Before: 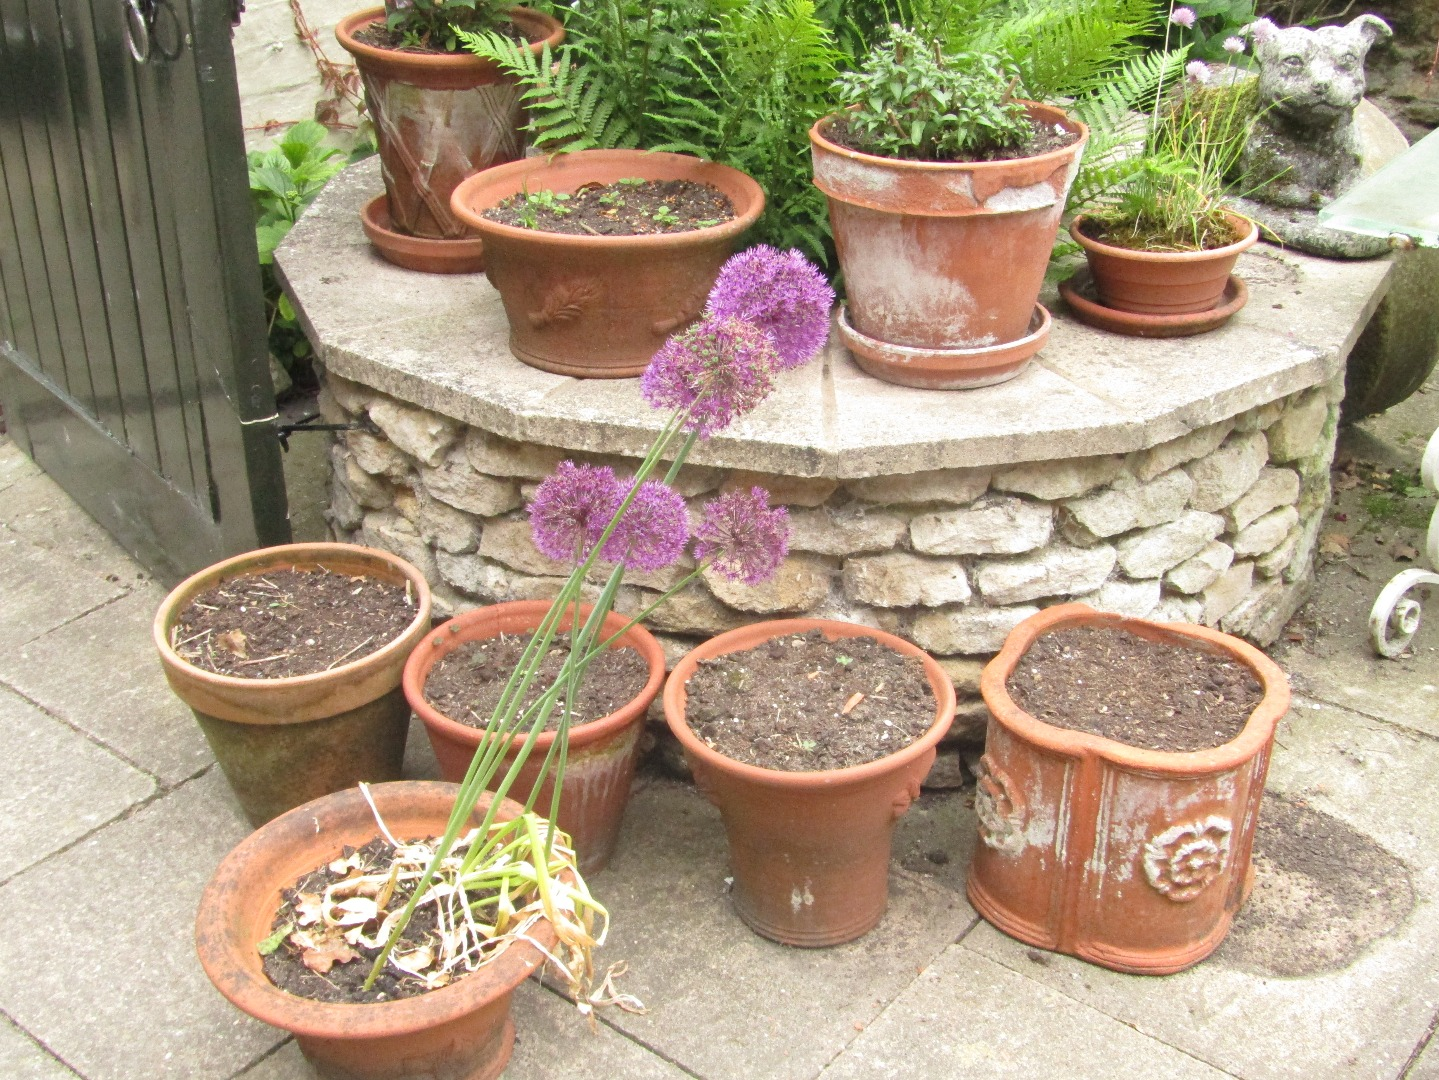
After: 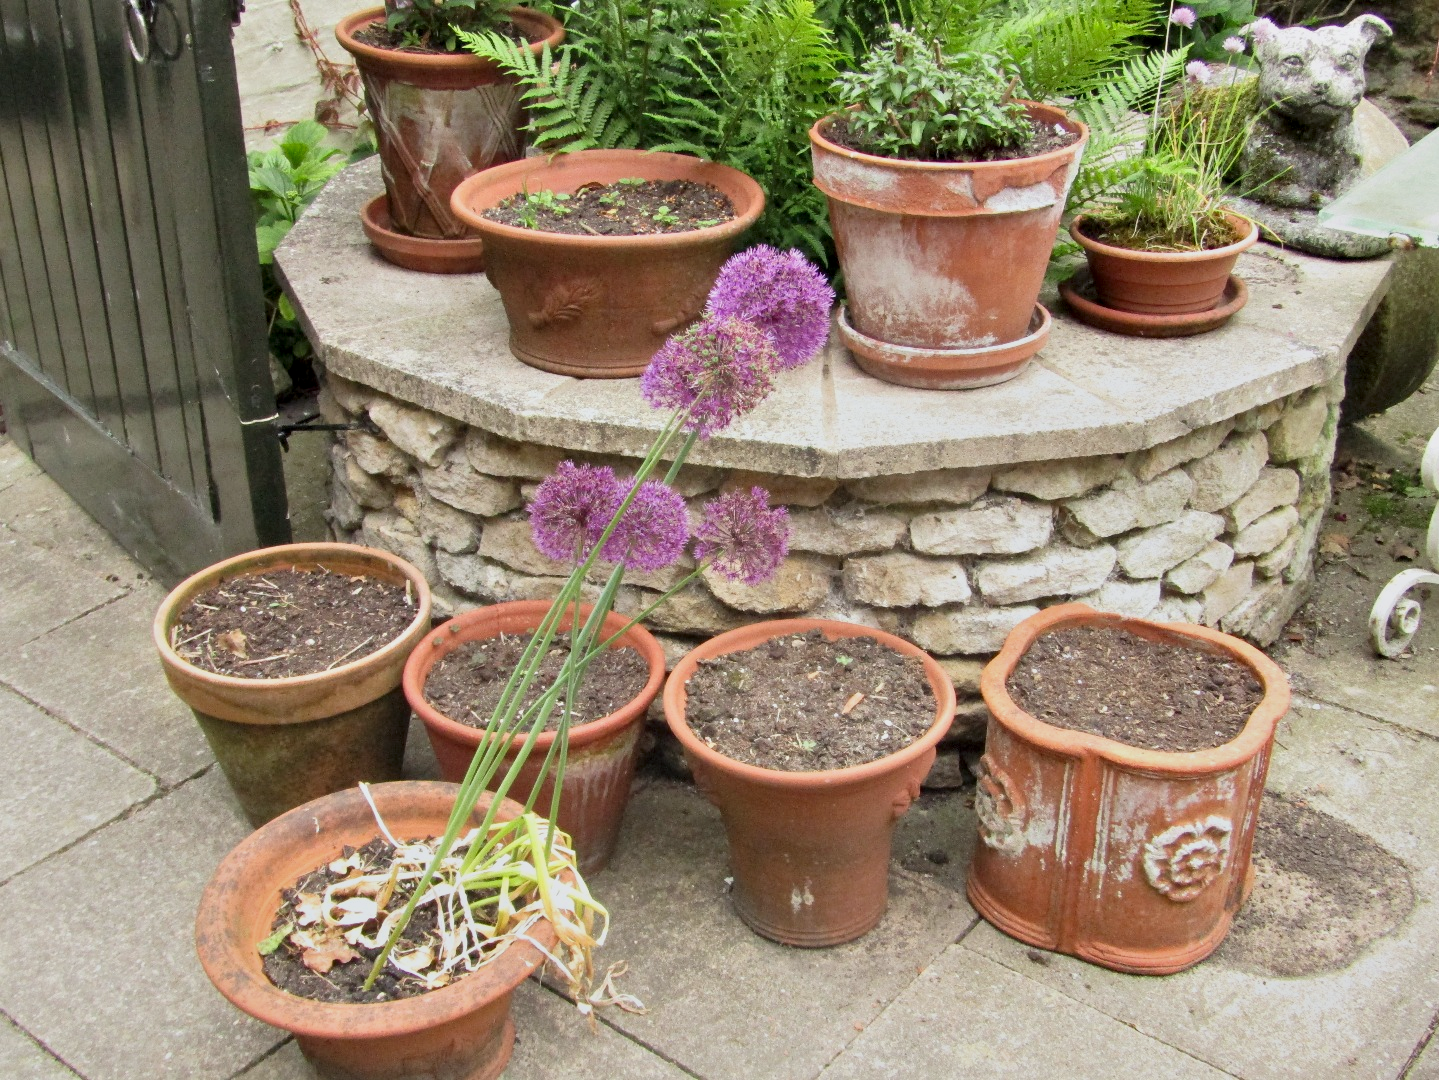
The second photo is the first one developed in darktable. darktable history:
contrast equalizer: octaves 7, y [[0.6 ×6], [0.55 ×6], [0 ×6], [0 ×6], [0 ×6]], mix 0.608
tone equalizer: -8 EV -0.001 EV, -7 EV 0.003 EV, -6 EV -0.04 EV, -5 EV 0.018 EV, -4 EV -0.008 EV, -3 EV 0.012 EV, -2 EV -0.086 EV, -1 EV -0.282 EV, +0 EV -0.56 EV, edges refinement/feathering 500, mask exposure compensation -1.57 EV, preserve details no
exposure: exposure 0.297 EV, compensate exposure bias true, compensate highlight preservation false
